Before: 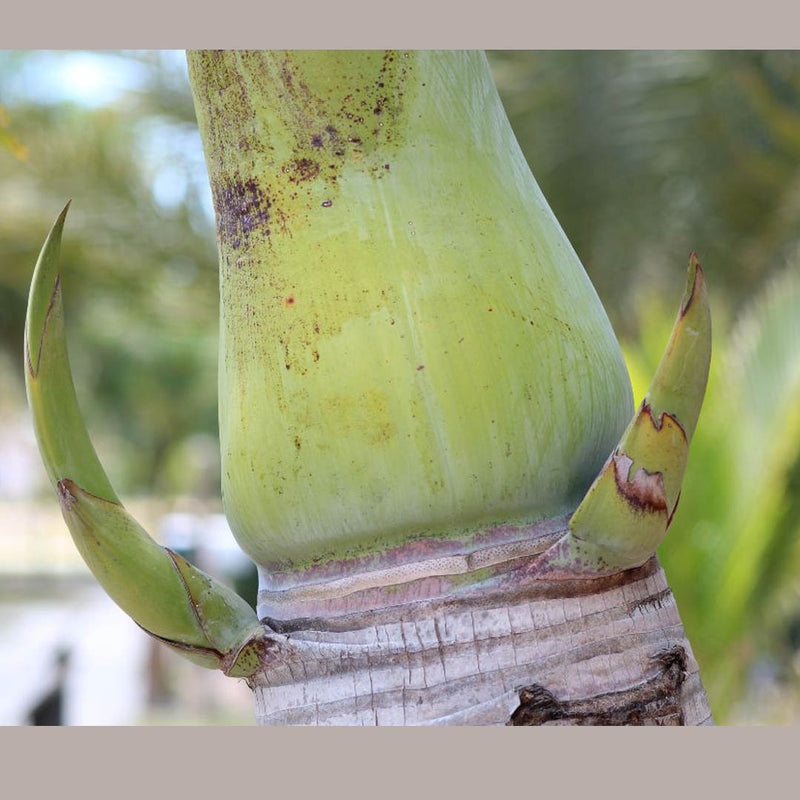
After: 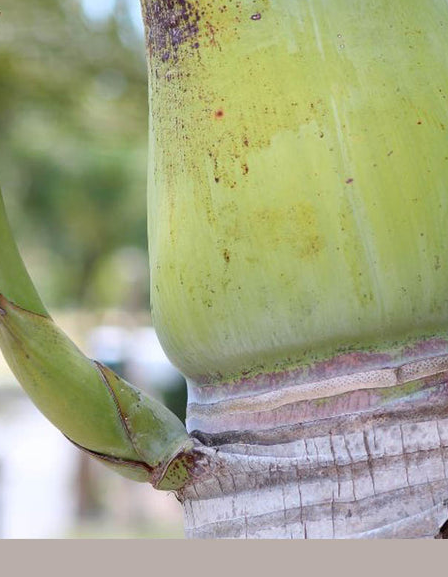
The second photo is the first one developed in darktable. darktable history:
crop: left 8.999%, top 23.421%, right 34.889%, bottom 4.378%
